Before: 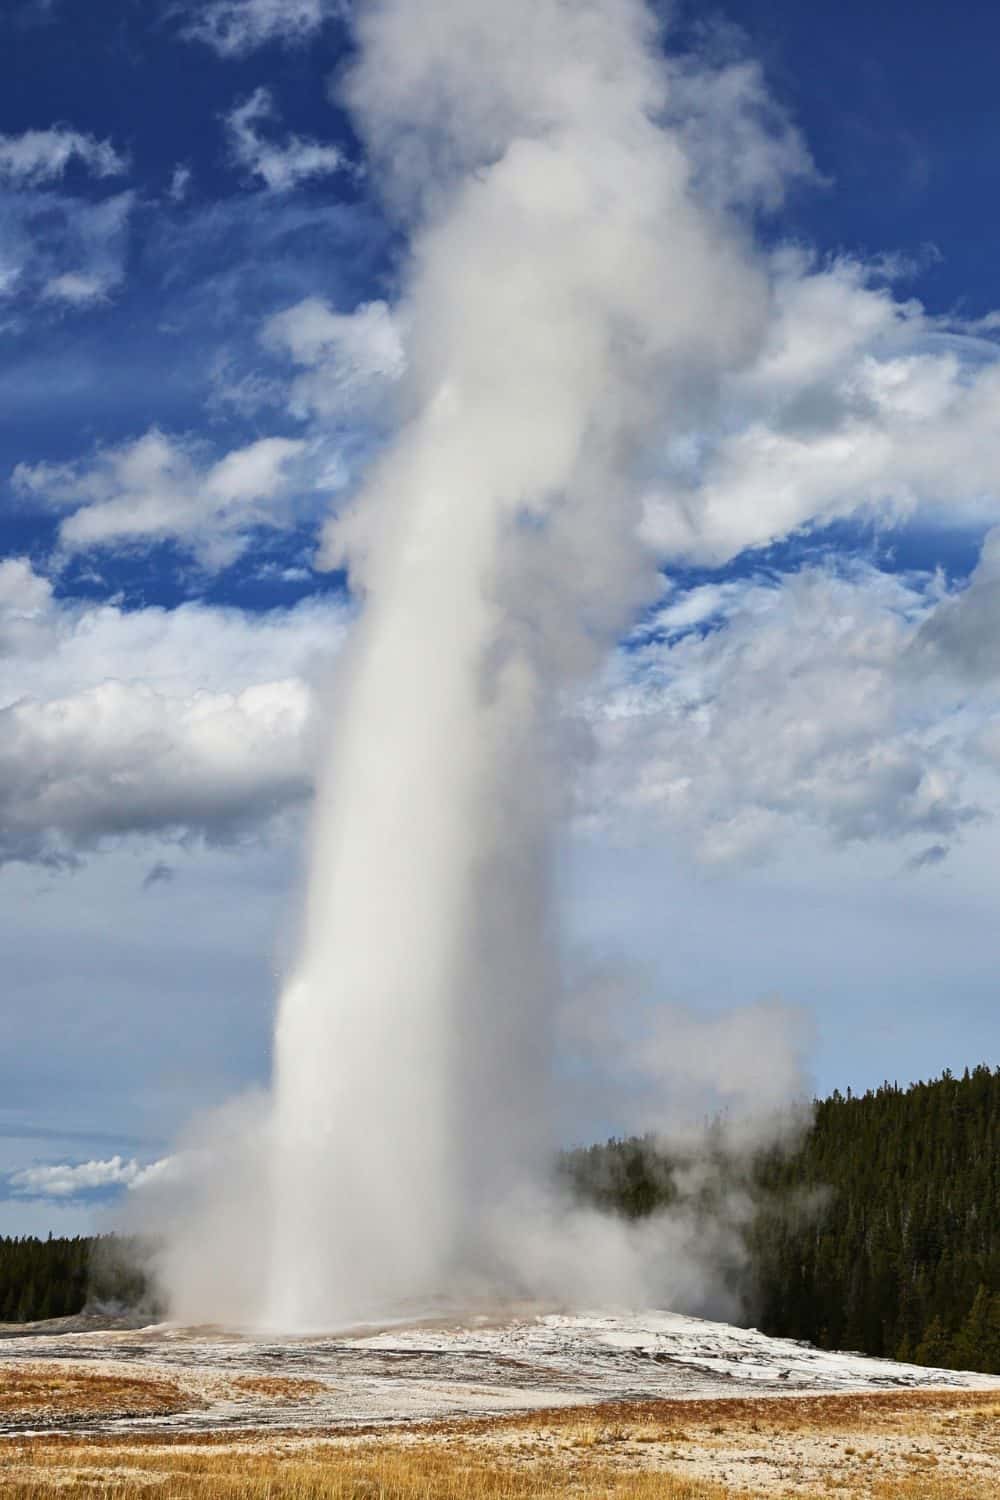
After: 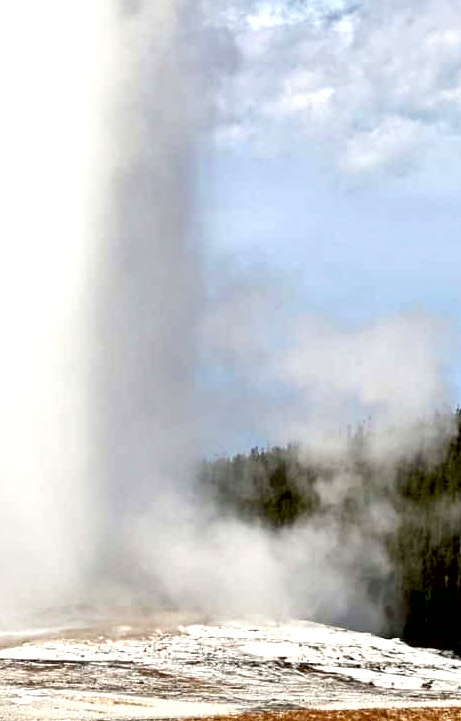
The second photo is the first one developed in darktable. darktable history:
crop: left 35.79%, top 46.038%, right 18.102%, bottom 5.847%
local contrast: mode bilateral grid, contrast 21, coarseness 51, detail 120%, midtone range 0.2
exposure: black level correction 0.012, exposure 0.691 EV, compensate highlight preservation false
